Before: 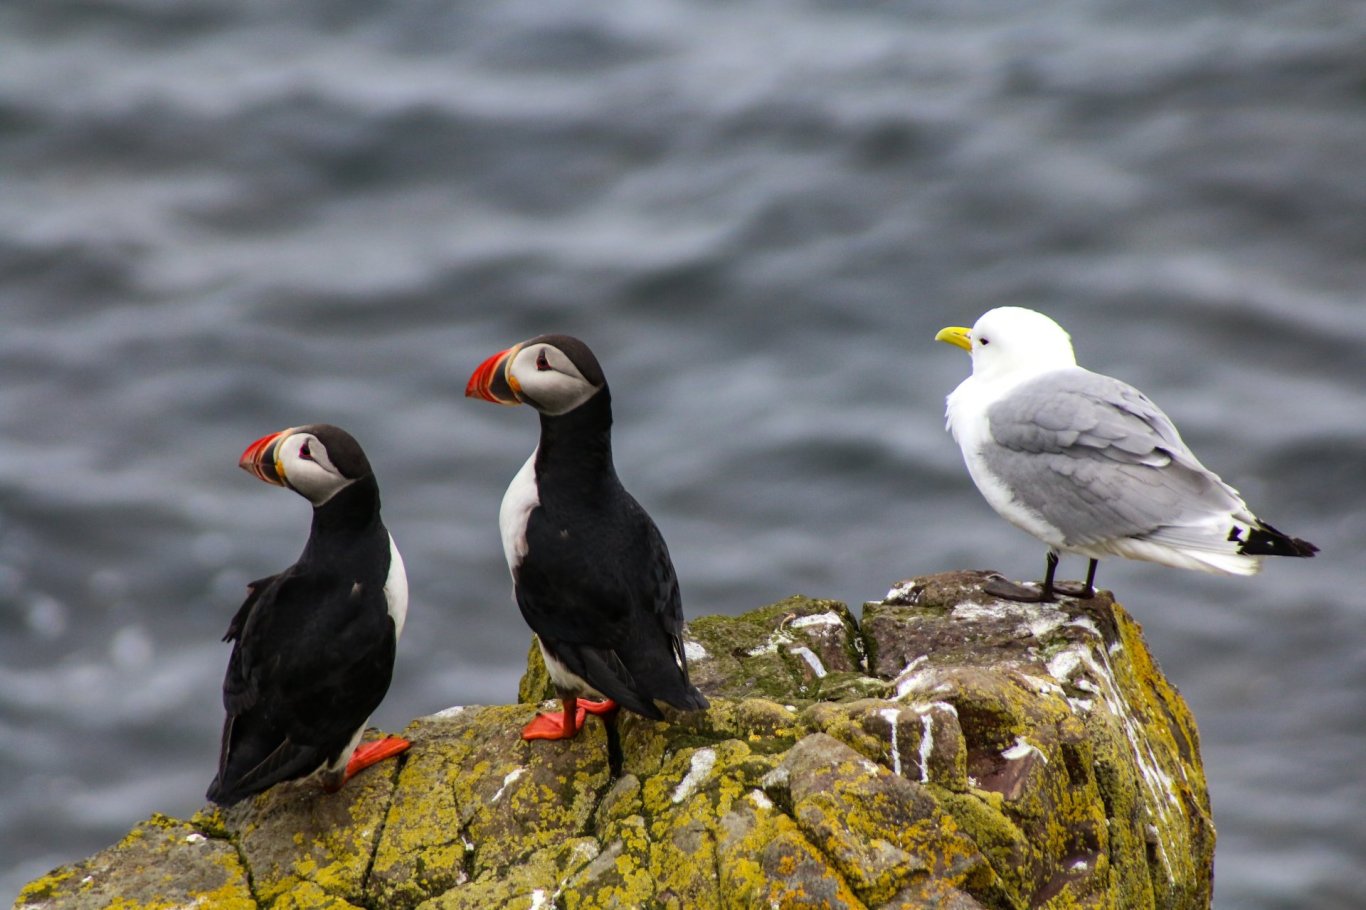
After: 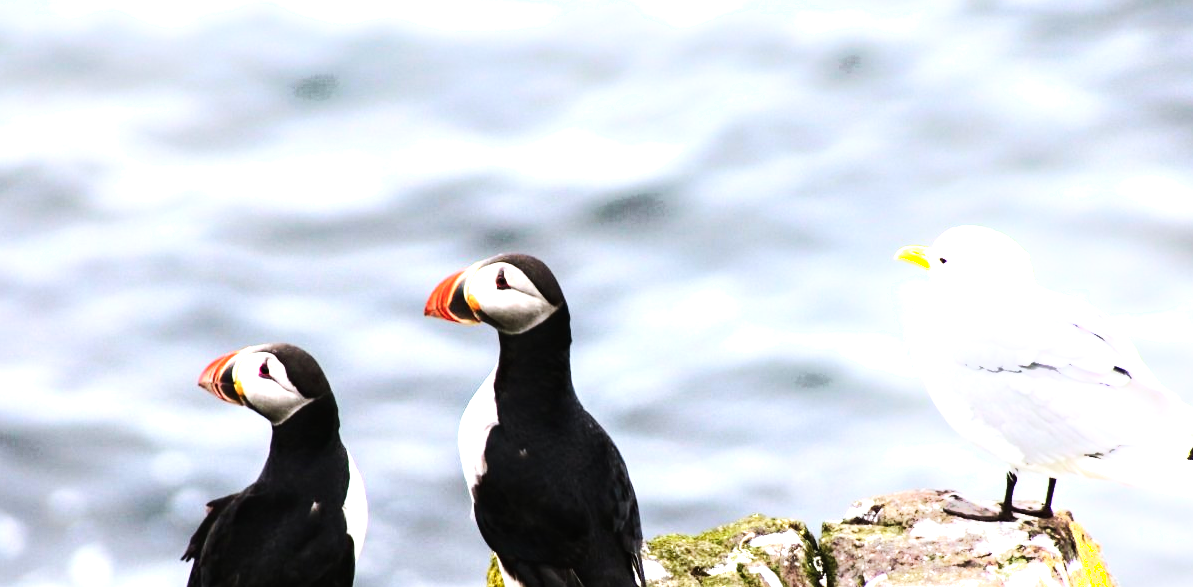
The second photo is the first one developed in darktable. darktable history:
crop: left 3.038%, top 9%, right 9.61%, bottom 26.487%
contrast brightness saturation: contrast 0.027, brightness -0.045
color balance rgb: highlights gain › luminance 16.918%, highlights gain › chroma 2.933%, highlights gain › hue 260.68°, perceptual saturation grading › global saturation 0.034%
exposure: black level correction 0, exposure 1.095 EV, compensate highlight preservation false
tone equalizer: -8 EV -0.769 EV, -7 EV -0.723 EV, -6 EV -0.636 EV, -5 EV -0.371 EV, -3 EV 0.396 EV, -2 EV 0.6 EV, -1 EV 0.692 EV, +0 EV 0.748 EV, edges refinement/feathering 500, mask exposure compensation -1.57 EV, preserve details no
shadows and highlights: shadows -24.47, highlights 50.83, soften with gaussian
tone curve: curves: ch0 [(0, 0.01) (0.037, 0.032) (0.131, 0.108) (0.275, 0.258) (0.483, 0.512) (0.61, 0.661) (0.696, 0.742) (0.792, 0.834) (0.911, 0.936) (0.997, 0.995)]; ch1 [(0, 0) (0.308, 0.29) (0.425, 0.411) (0.503, 0.502) (0.529, 0.543) (0.683, 0.706) (0.746, 0.77) (1, 1)]; ch2 [(0, 0) (0.225, 0.214) (0.334, 0.339) (0.401, 0.415) (0.485, 0.487) (0.502, 0.502) (0.525, 0.523) (0.545, 0.552) (0.587, 0.61) (0.636, 0.654) (0.711, 0.729) (0.845, 0.855) (0.998, 0.977)], preserve colors none
